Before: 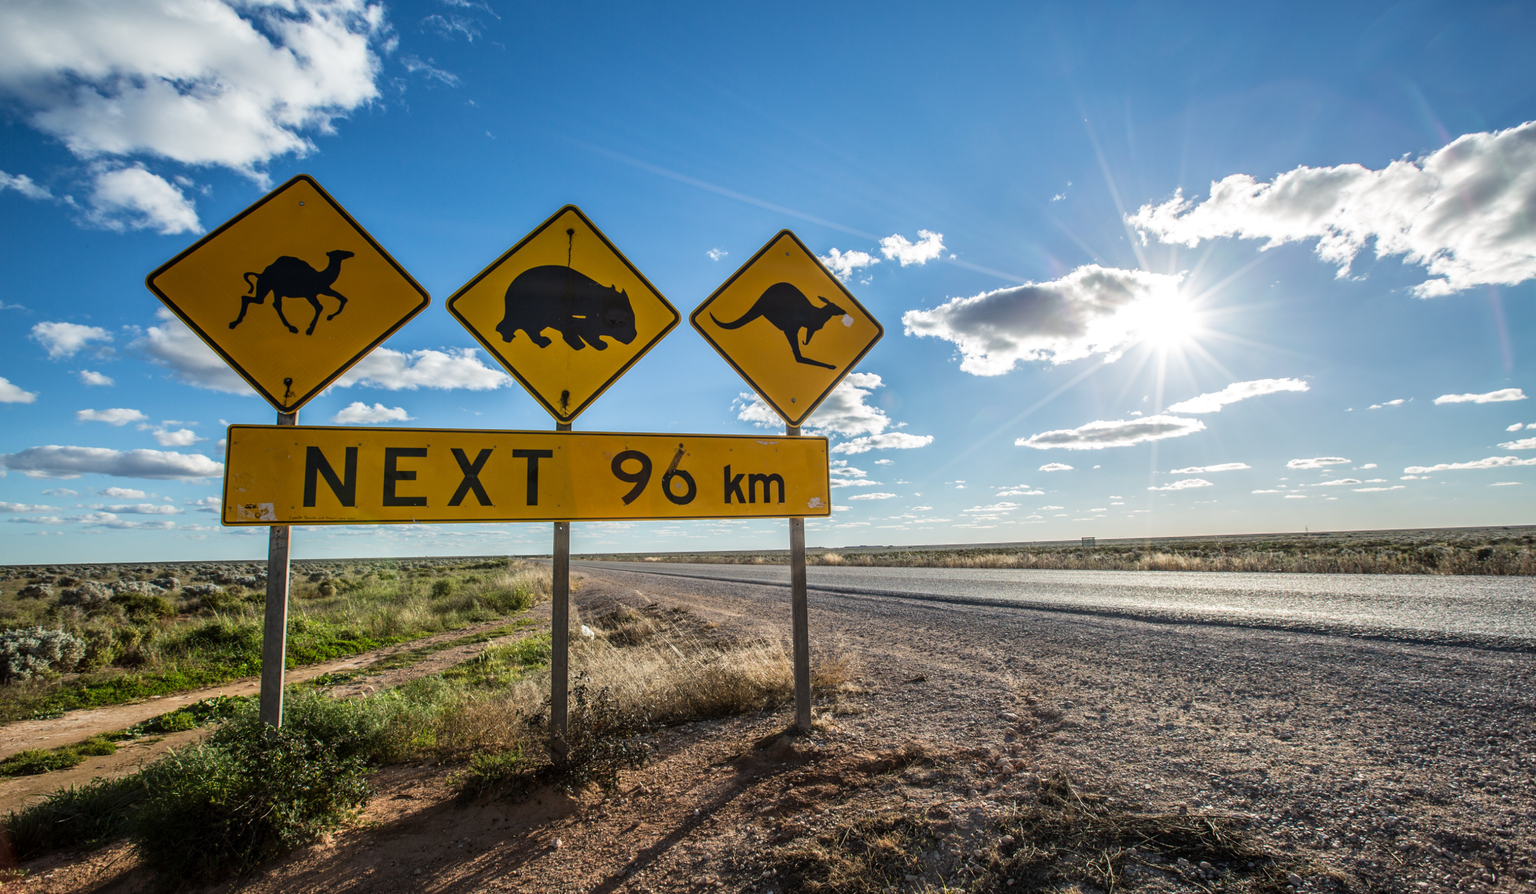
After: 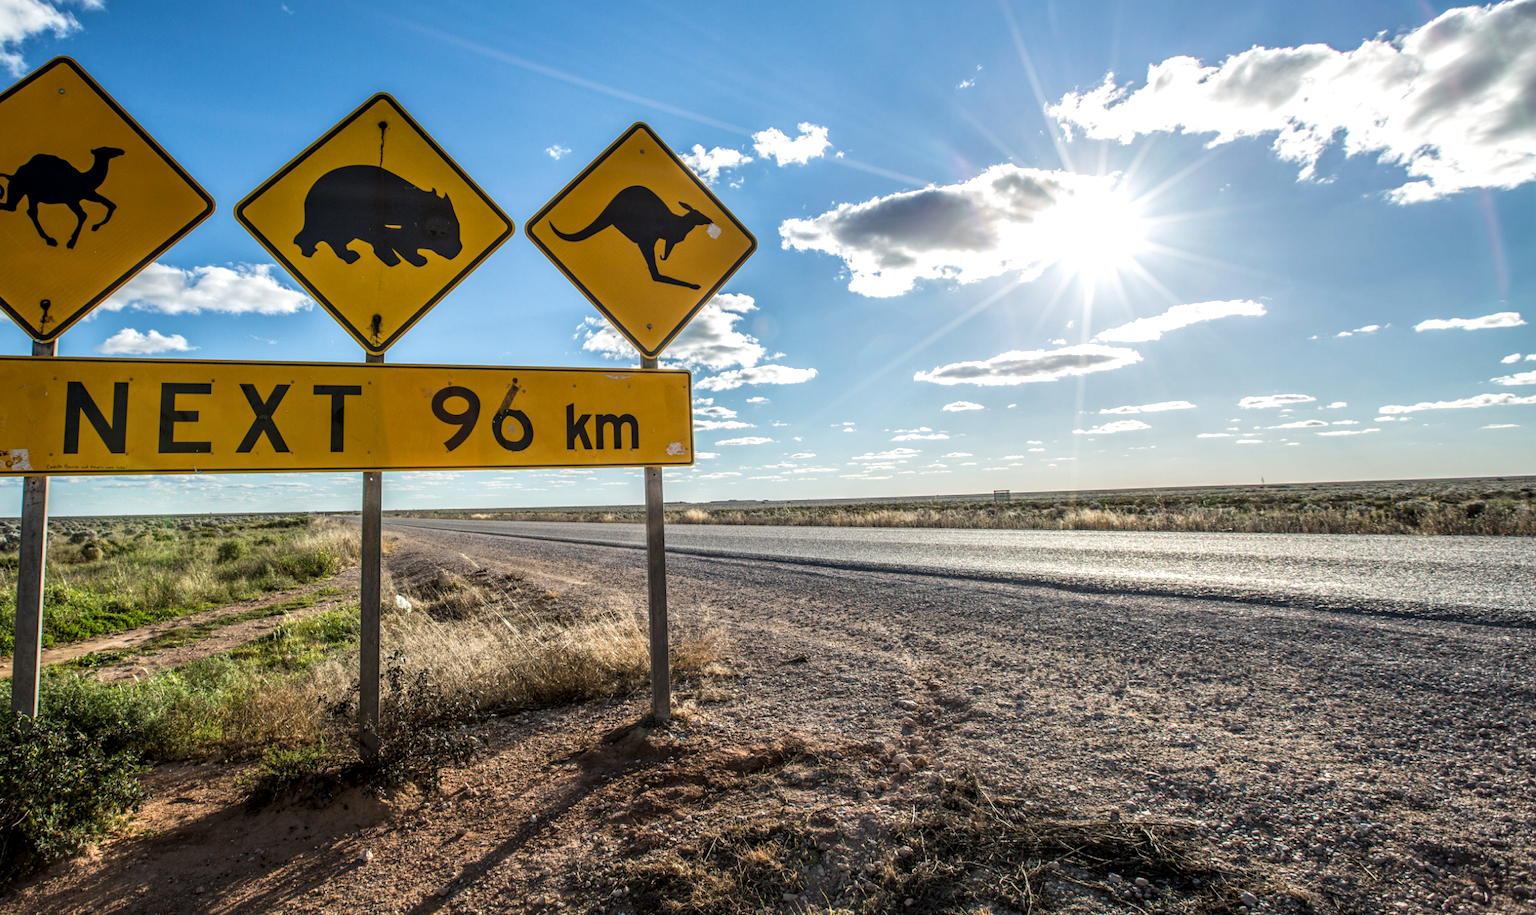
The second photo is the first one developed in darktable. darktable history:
local contrast: on, module defaults
crop: left 16.315%, top 14.246%
exposure: exposure 0.127 EV, compensate highlight preservation false
